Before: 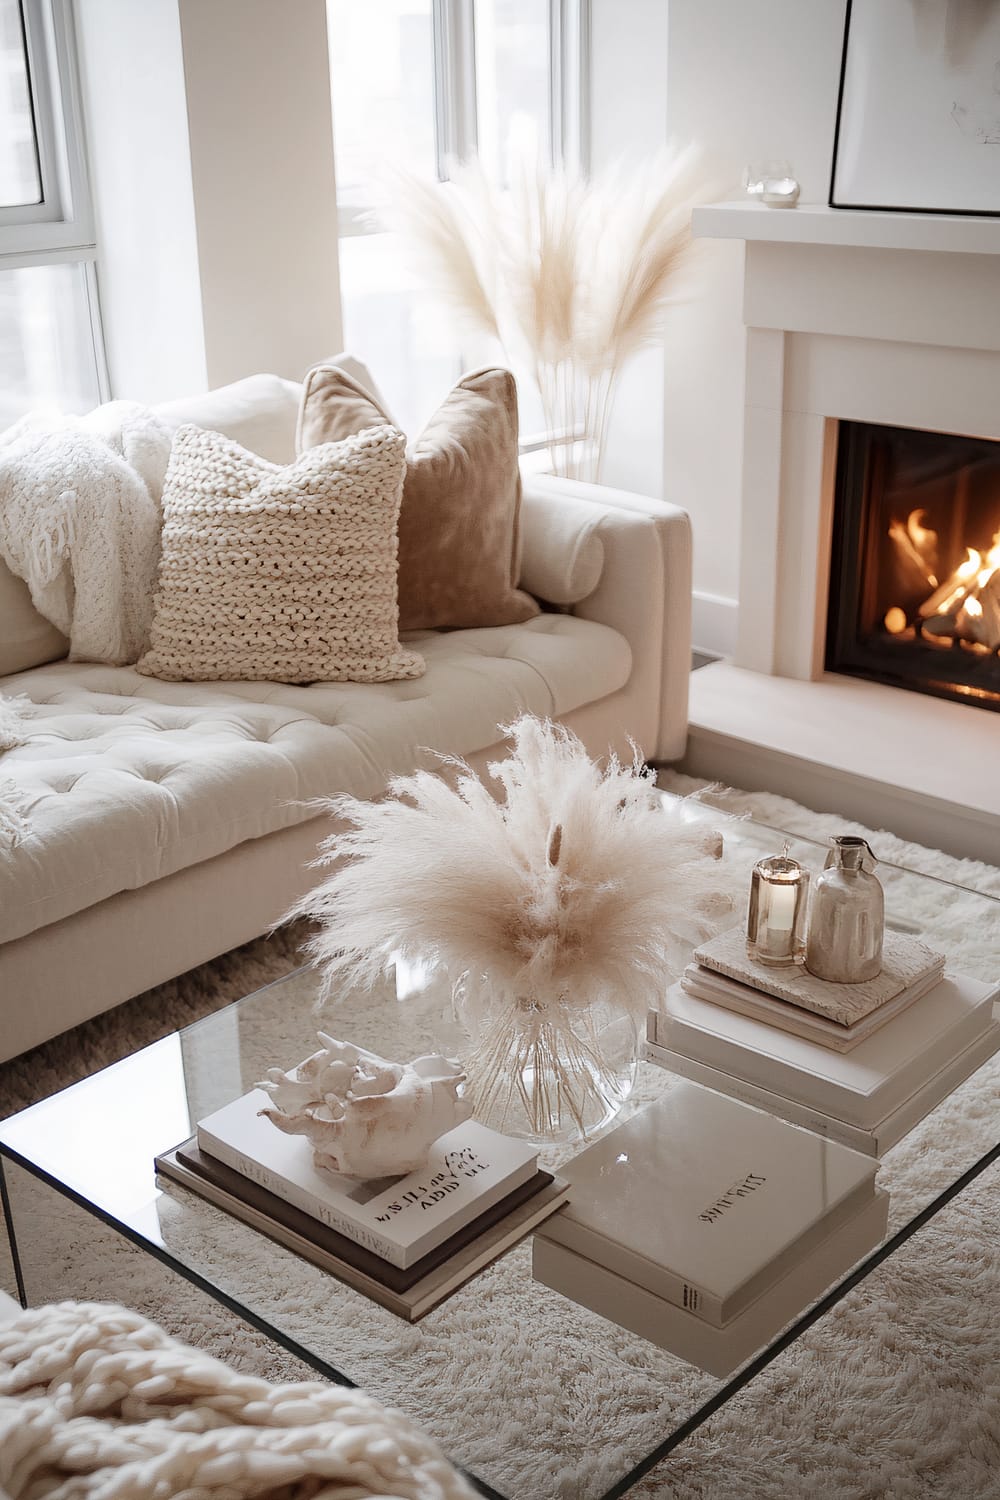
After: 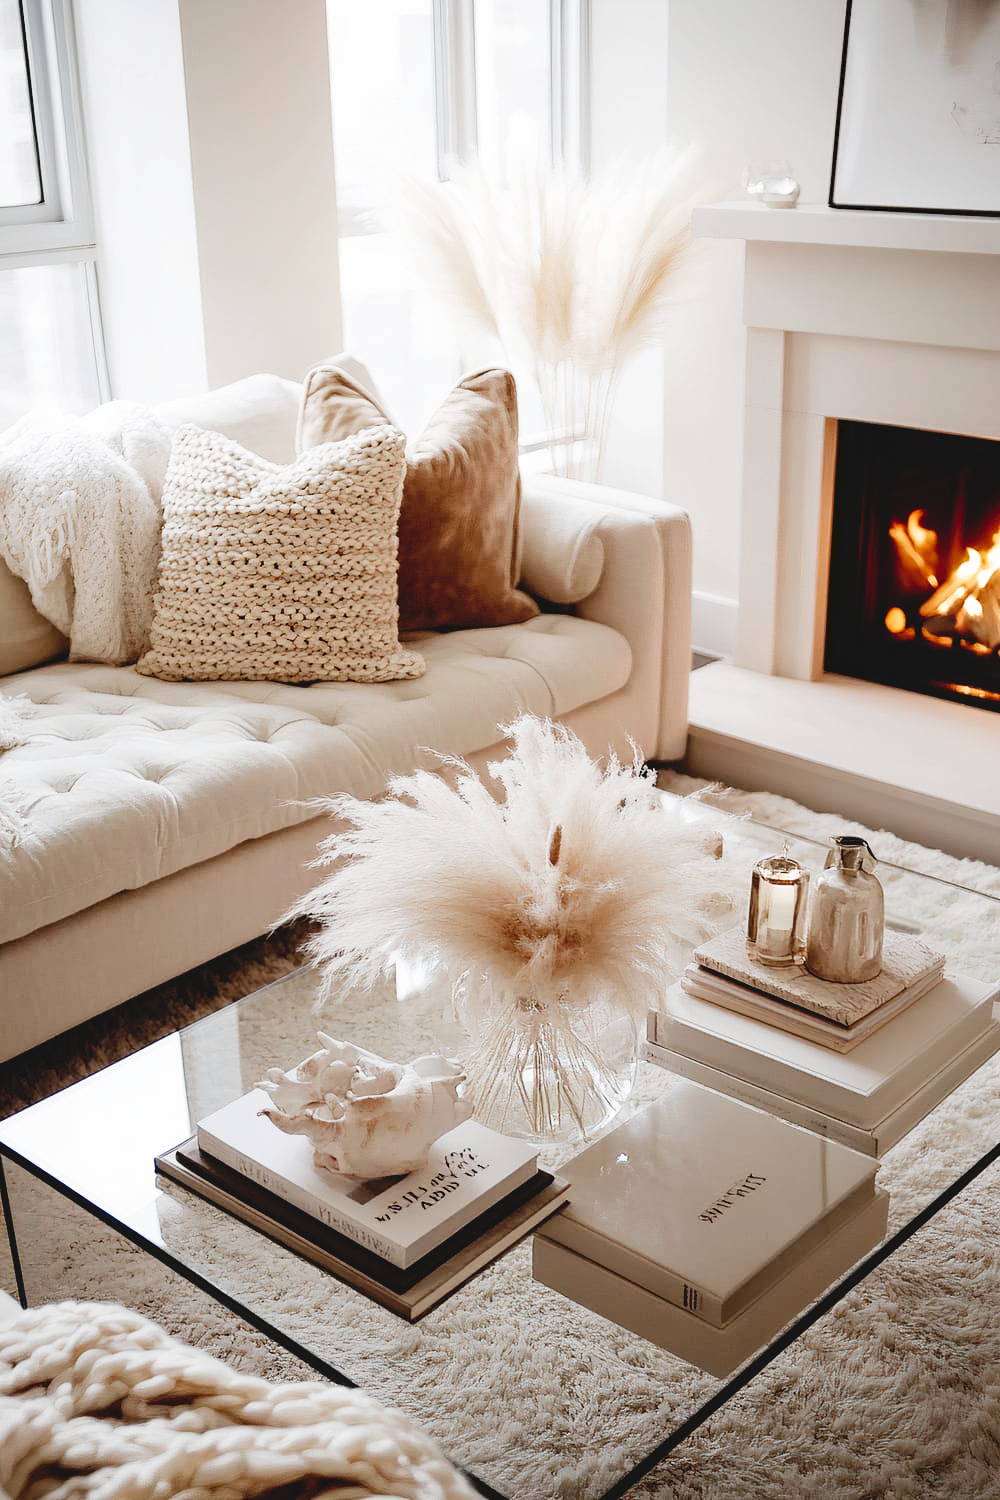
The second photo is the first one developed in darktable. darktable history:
tone curve: curves: ch0 [(0, 0) (0.003, 0.068) (0.011, 0.068) (0.025, 0.068) (0.044, 0.068) (0.069, 0.072) (0.1, 0.072) (0.136, 0.077) (0.177, 0.095) (0.224, 0.126) (0.277, 0.2) (0.335, 0.3) (0.399, 0.407) (0.468, 0.52) (0.543, 0.624) (0.623, 0.721) (0.709, 0.811) (0.801, 0.88) (0.898, 0.942) (1, 1)], preserve colors none
